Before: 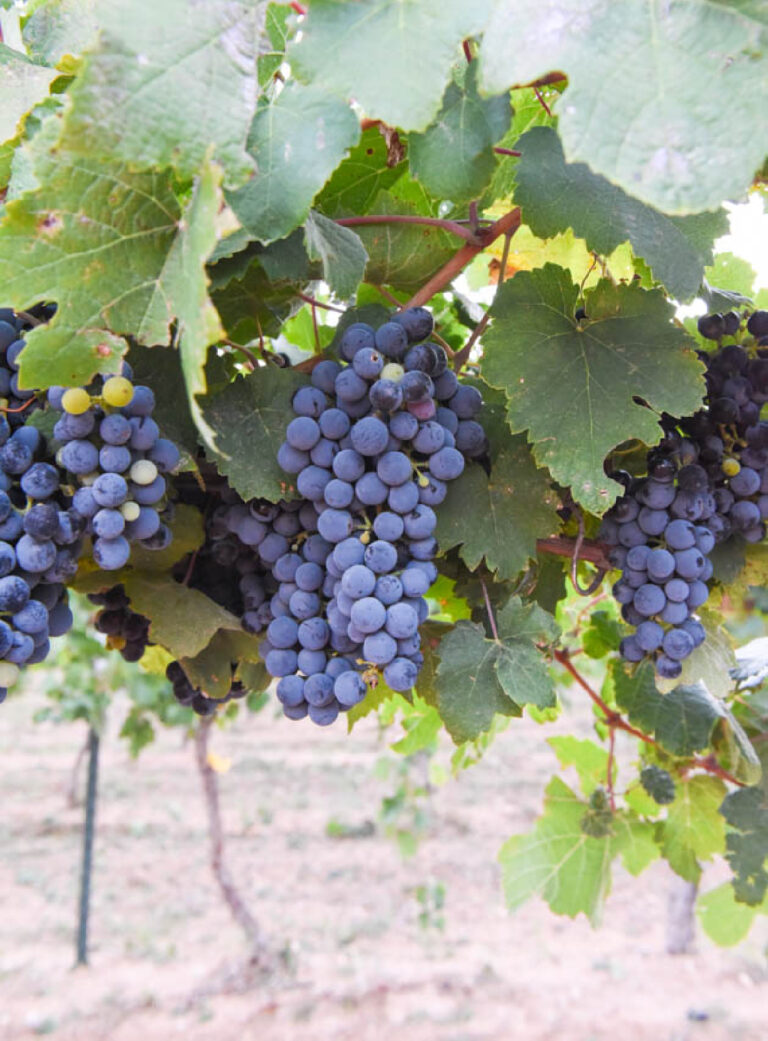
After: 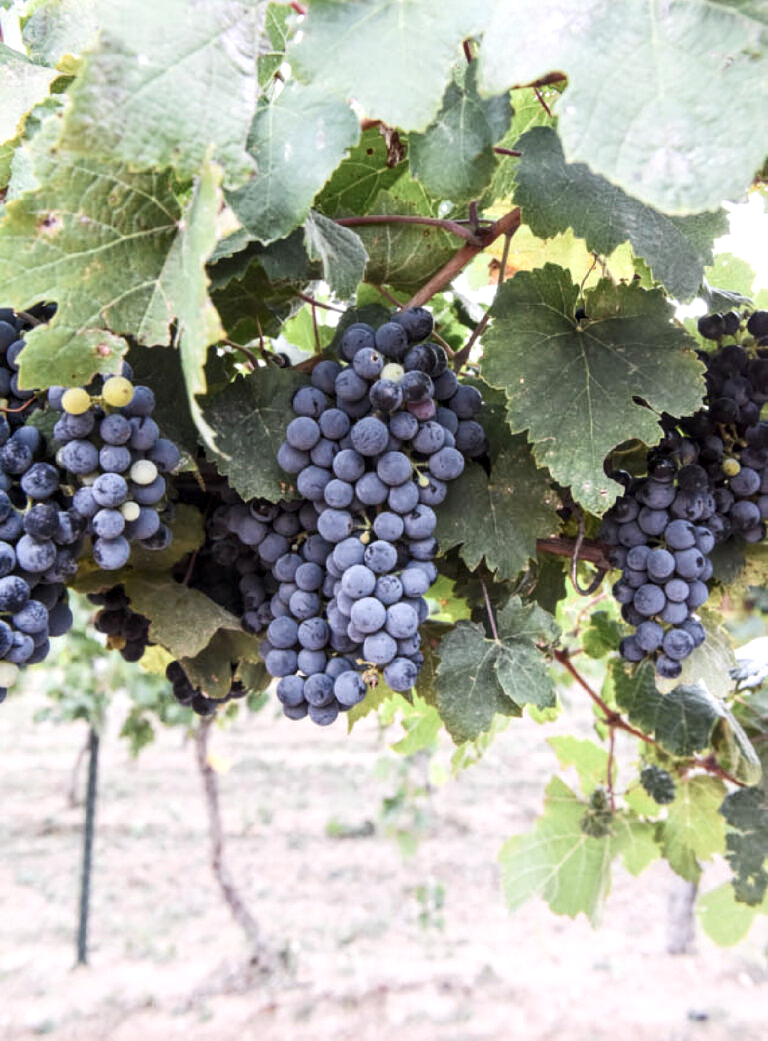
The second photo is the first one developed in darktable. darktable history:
contrast equalizer: y [[0.5 ×6], [0.5 ×6], [0.5, 0.5, 0.501, 0.545, 0.707, 0.863], [0 ×6], [0 ×6]]
local contrast: highlights 99%, shadows 86%, detail 160%, midtone range 0.2
contrast brightness saturation: contrast 0.25, saturation -0.31
